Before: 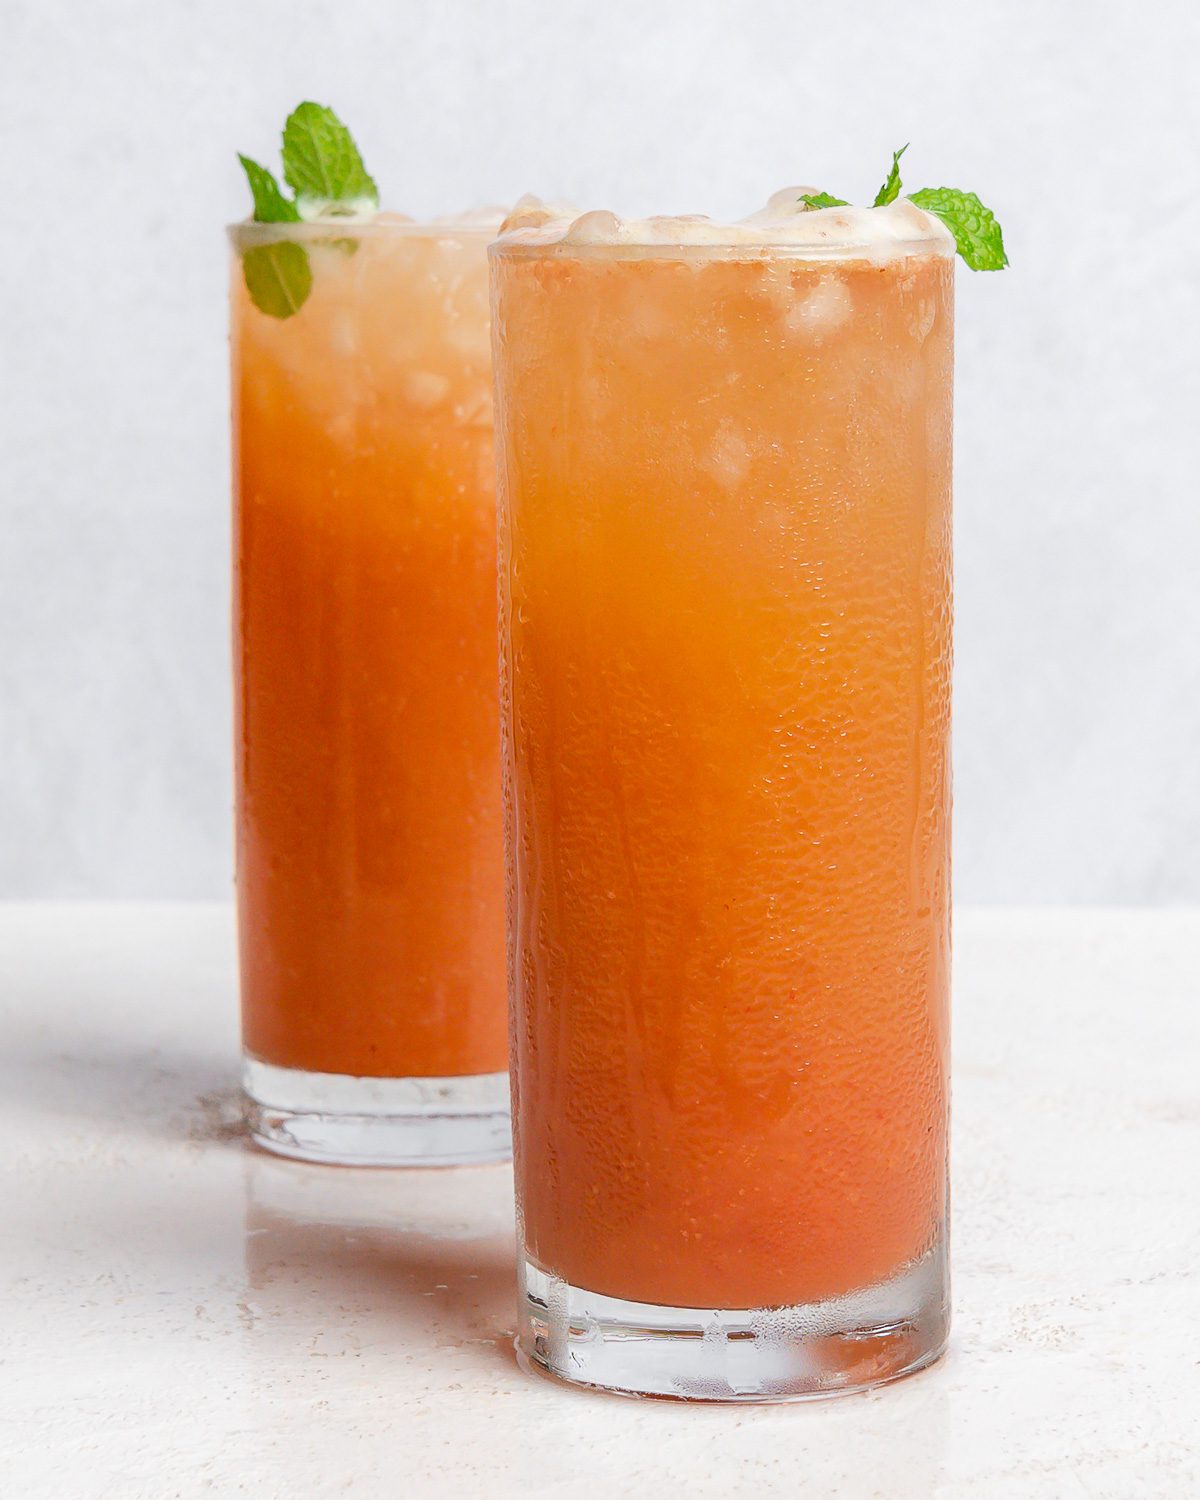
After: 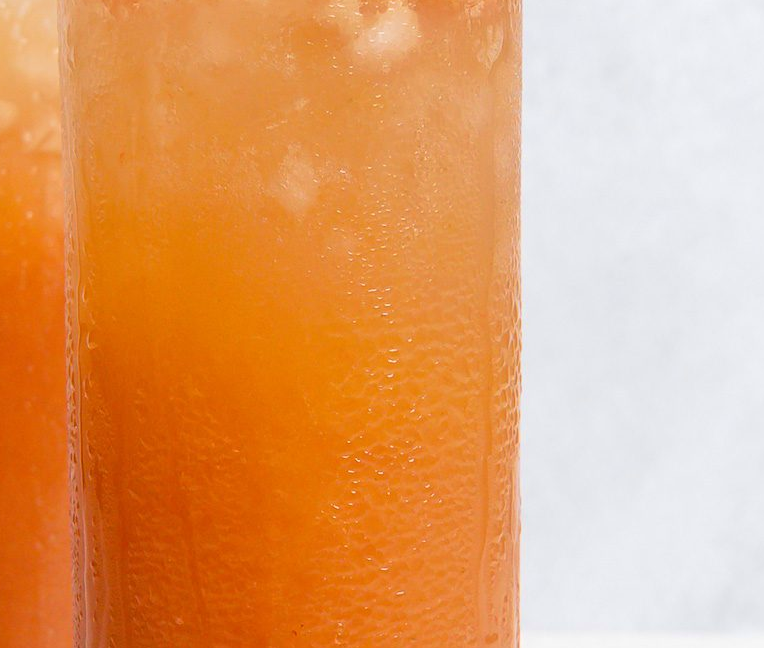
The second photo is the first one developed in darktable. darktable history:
crop: left 36.005%, top 18.293%, right 0.31%, bottom 38.444%
velvia: on, module defaults
